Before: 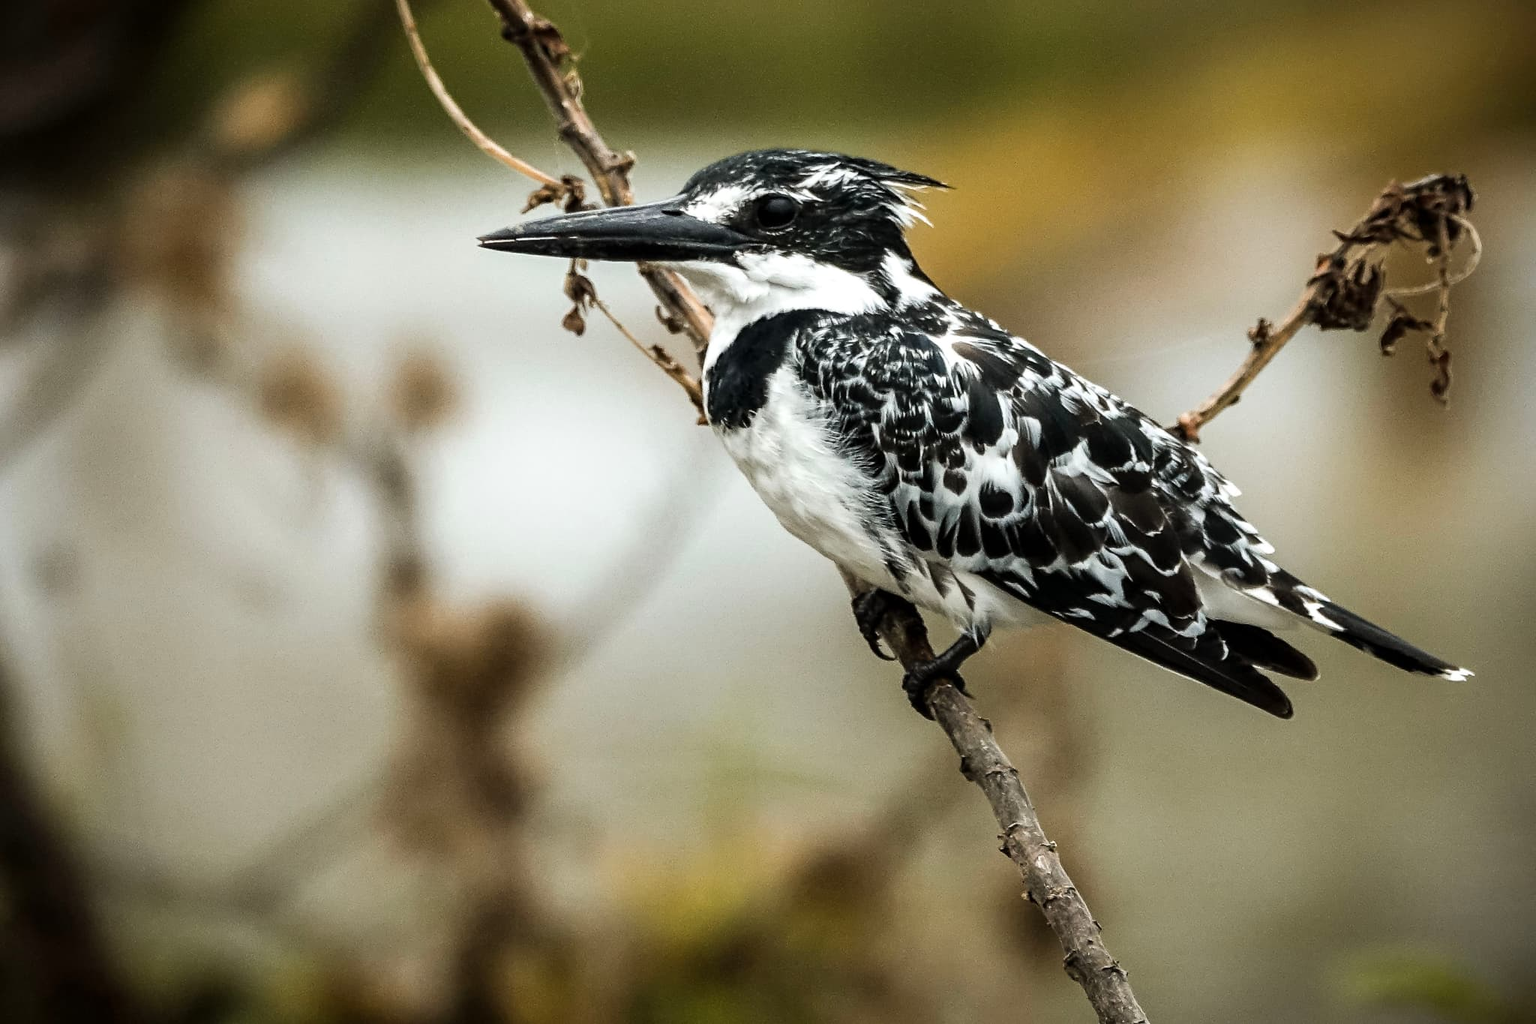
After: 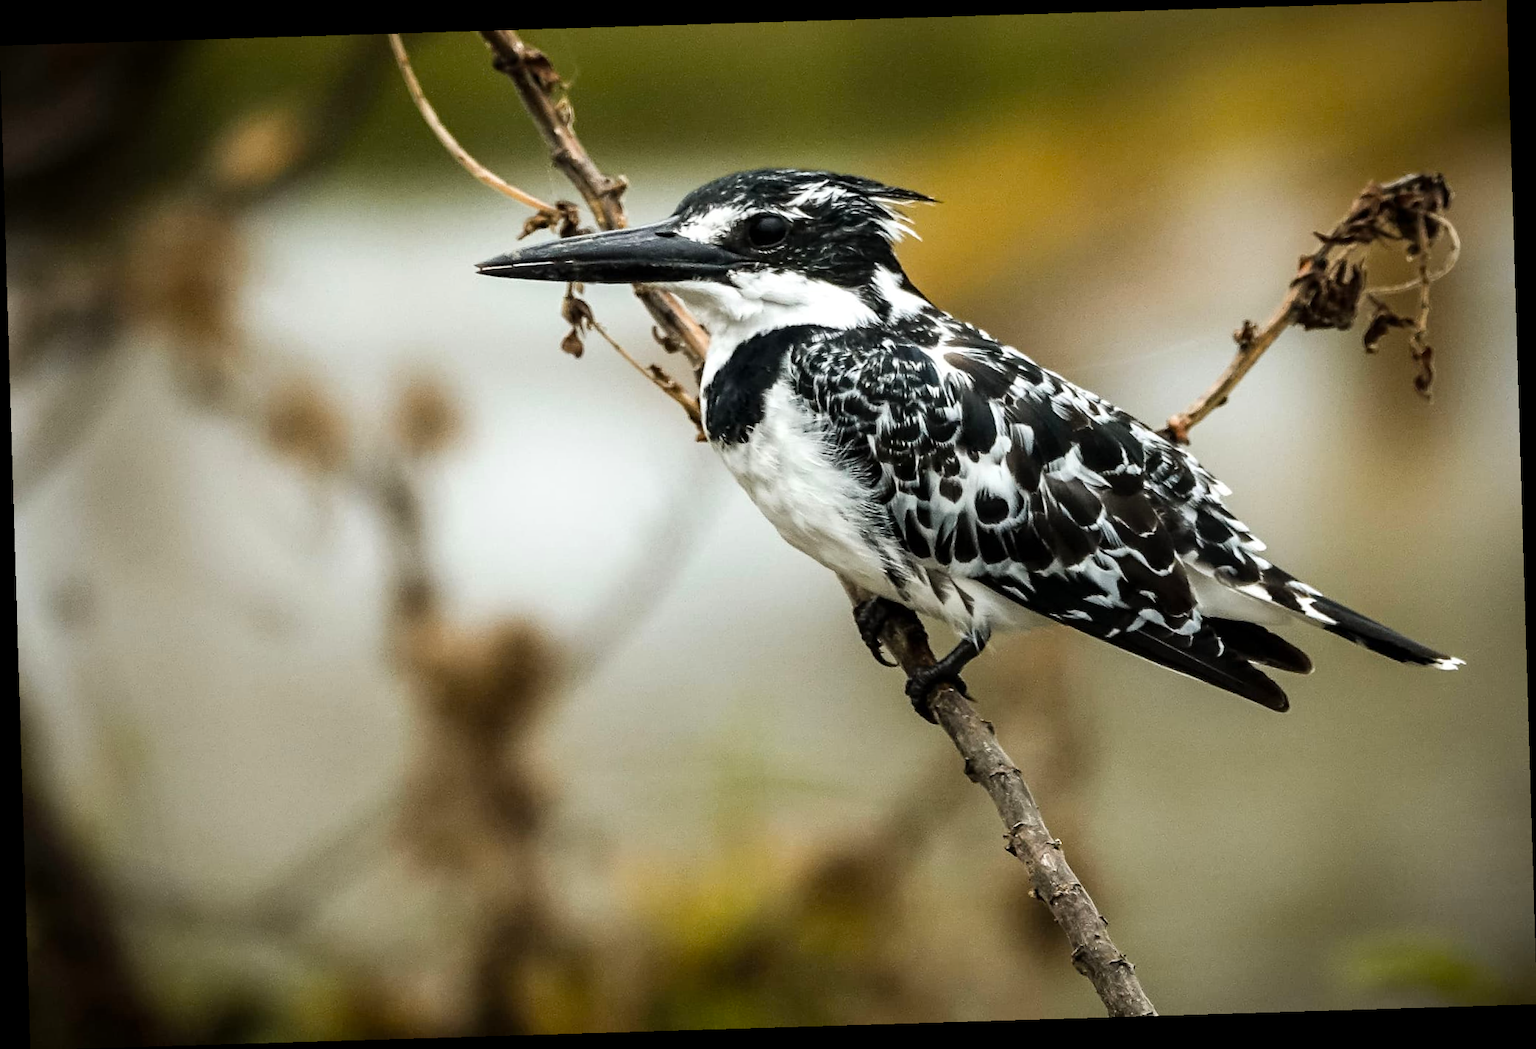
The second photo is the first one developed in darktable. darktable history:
rotate and perspective: rotation -1.75°, automatic cropping off
color balance: output saturation 110%
